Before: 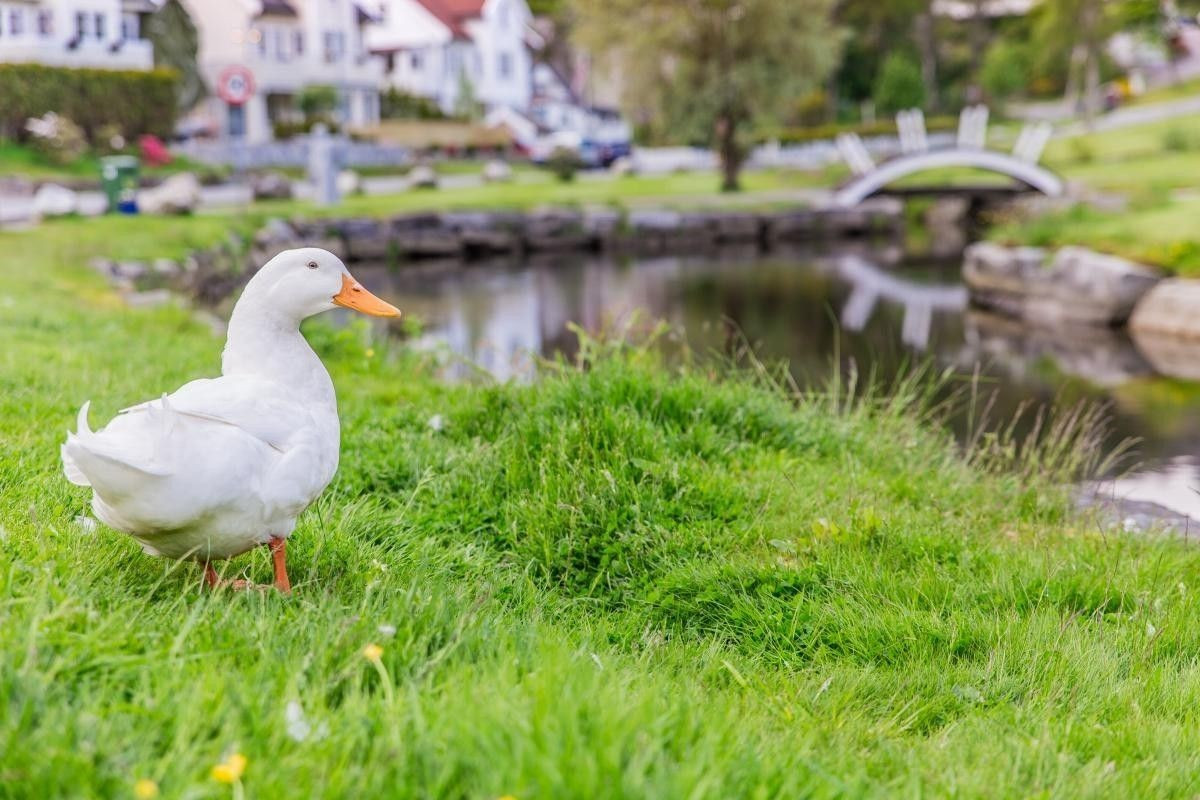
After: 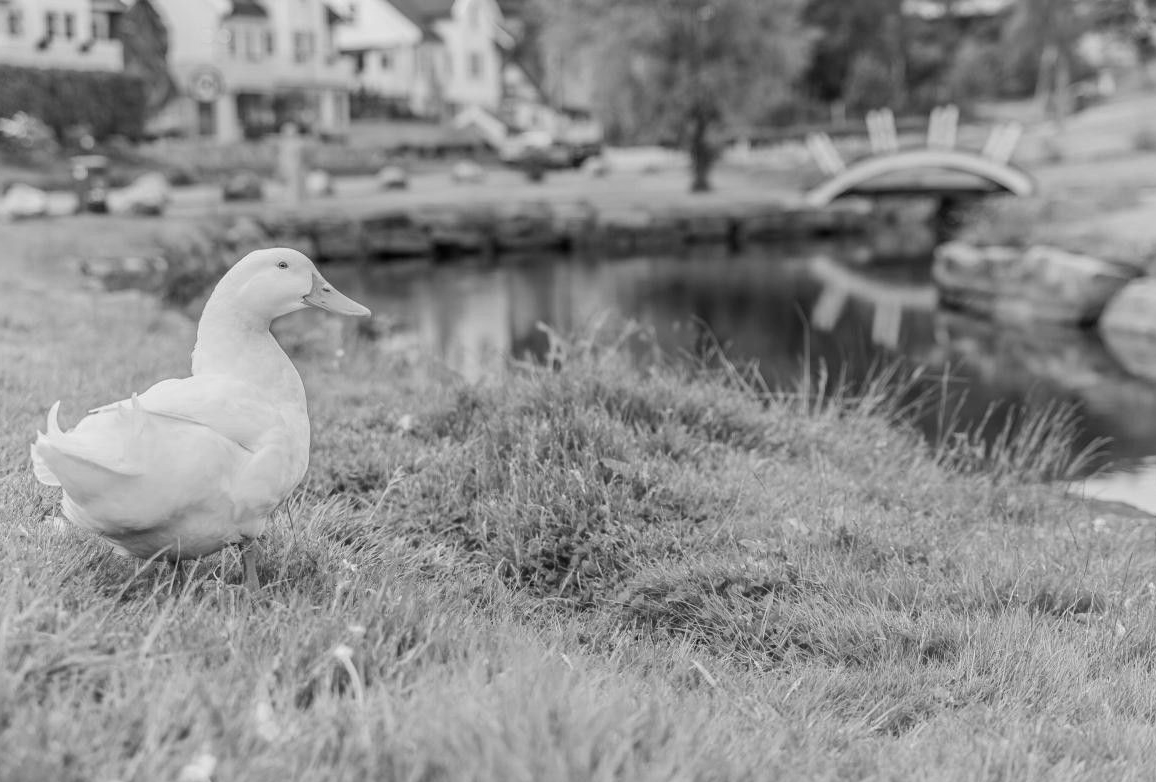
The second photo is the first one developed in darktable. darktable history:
crop and rotate: left 2.536%, right 1.107%, bottom 2.246%
monochrome: a -74.22, b 78.2
